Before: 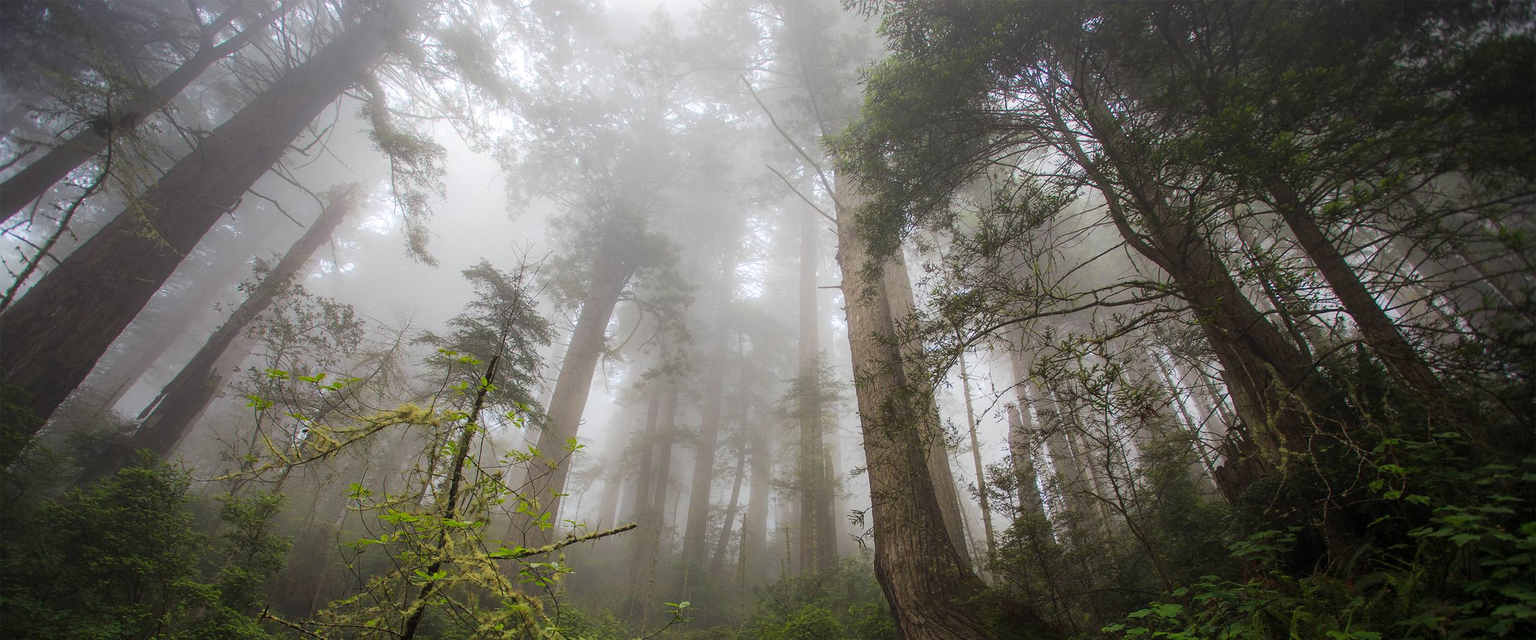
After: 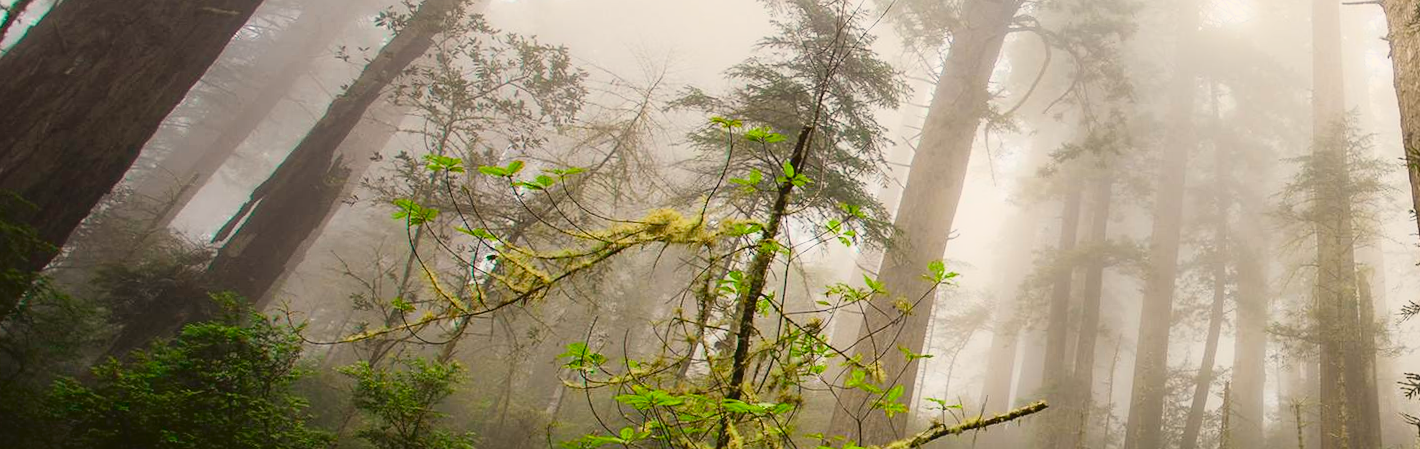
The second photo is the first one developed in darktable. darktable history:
crop: top 44.483%, right 43.593%, bottom 12.892%
color balance rgb: perceptual saturation grading › global saturation 20%, perceptual saturation grading › highlights -25%, perceptual saturation grading › shadows 25%
rotate and perspective: rotation -1°, crop left 0.011, crop right 0.989, crop top 0.025, crop bottom 0.975
tone curve: curves: ch0 [(0, 0.049) (0.113, 0.084) (0.285, 0.301) (0.673, 0.796) (0.845, 0.932) (0.994, 0.971)]; ch1 [(0, 0) (0.456, 0.424) (0.498, 0.5) (0.57, 0.557) (0.631, 0.635) (1, 1)]; ch2 [(0, 0) (0.395, 0.398) (0.44, 0.456) (0.502, 0.507) (0.55, 0.559) (0.67, 0.702) (1, 1)], color space Lab, independent channels, preserve colors none
white balance: red 1.045, blue 0.932
